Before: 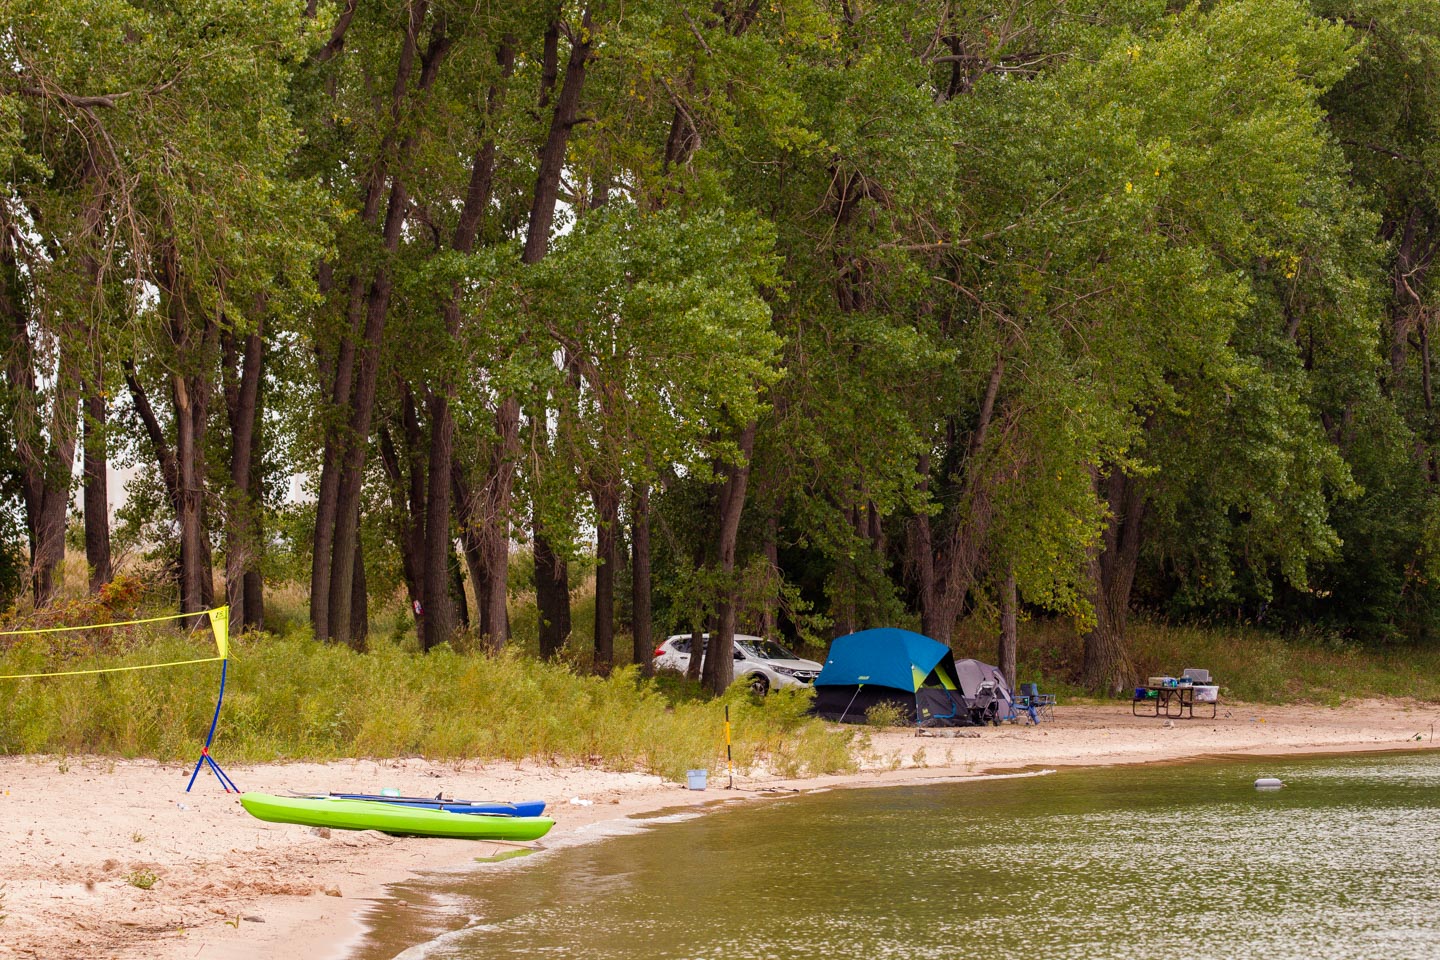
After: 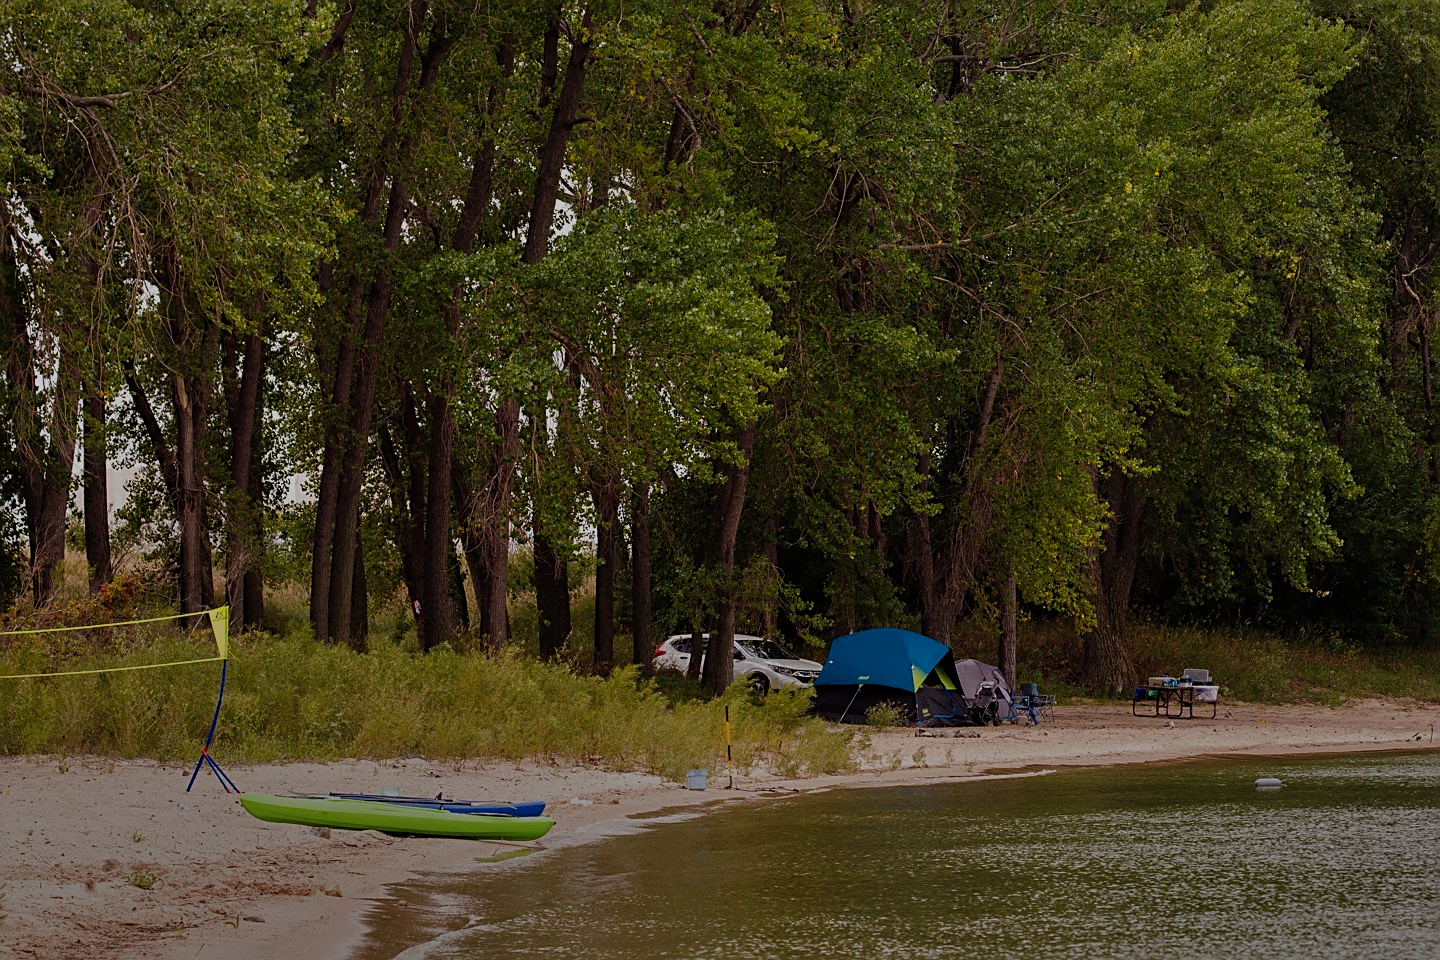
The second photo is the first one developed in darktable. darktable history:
sharpen: on, module defaults
shadows and highlights: white point adjustment 1.02, soften with gaussian
exposure: exposure -2.352 EV, compensate exposure bias true, compensate highlight preservation false
